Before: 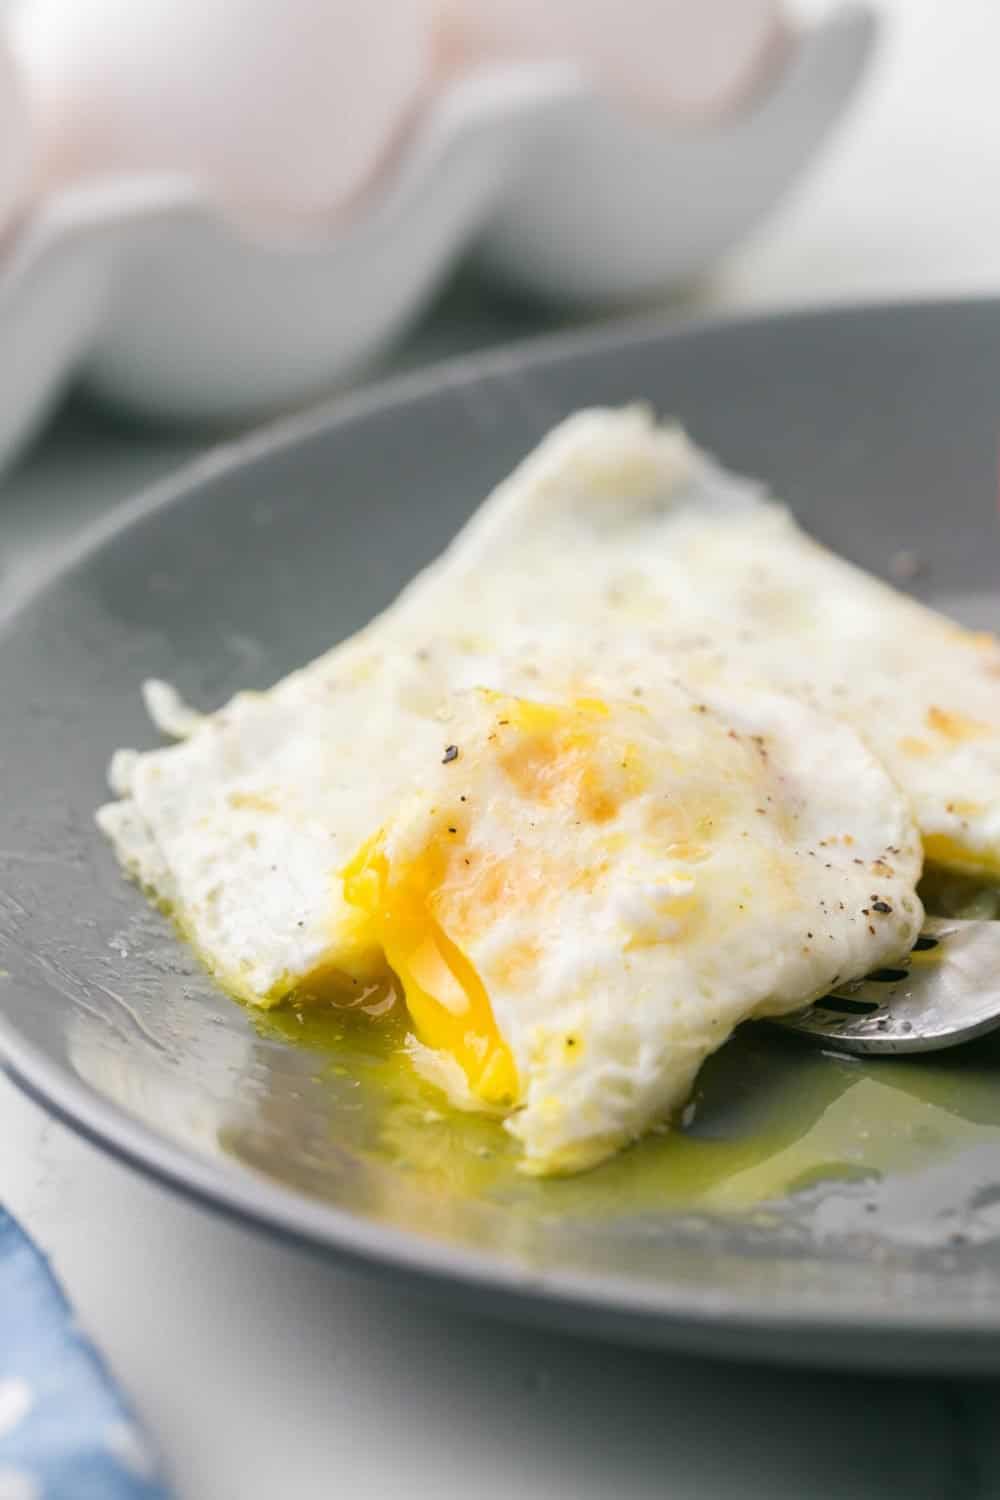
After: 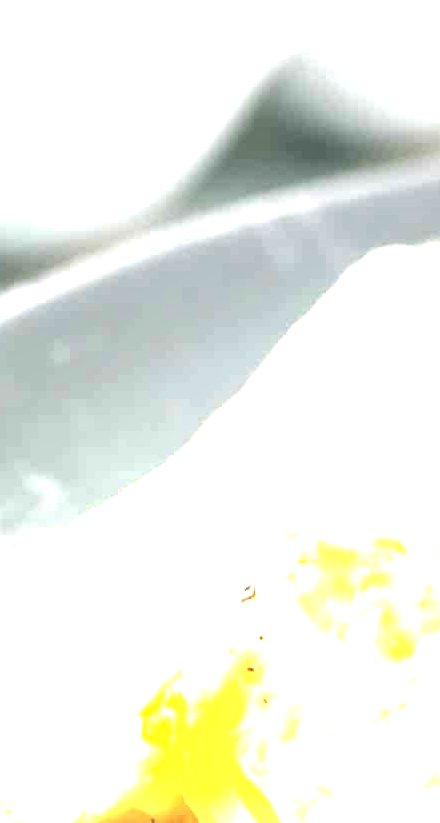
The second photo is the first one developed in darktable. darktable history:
vignetting: fall-off start 92.74%
crop: left 20.212%, top 10.769%, right 35.746%, bottom 34.326%
local contrast: on, module defaults
exposure: black level correction 0, exposure 1.988 EV, compensate exposure bias true, compensate highlight preservation false
